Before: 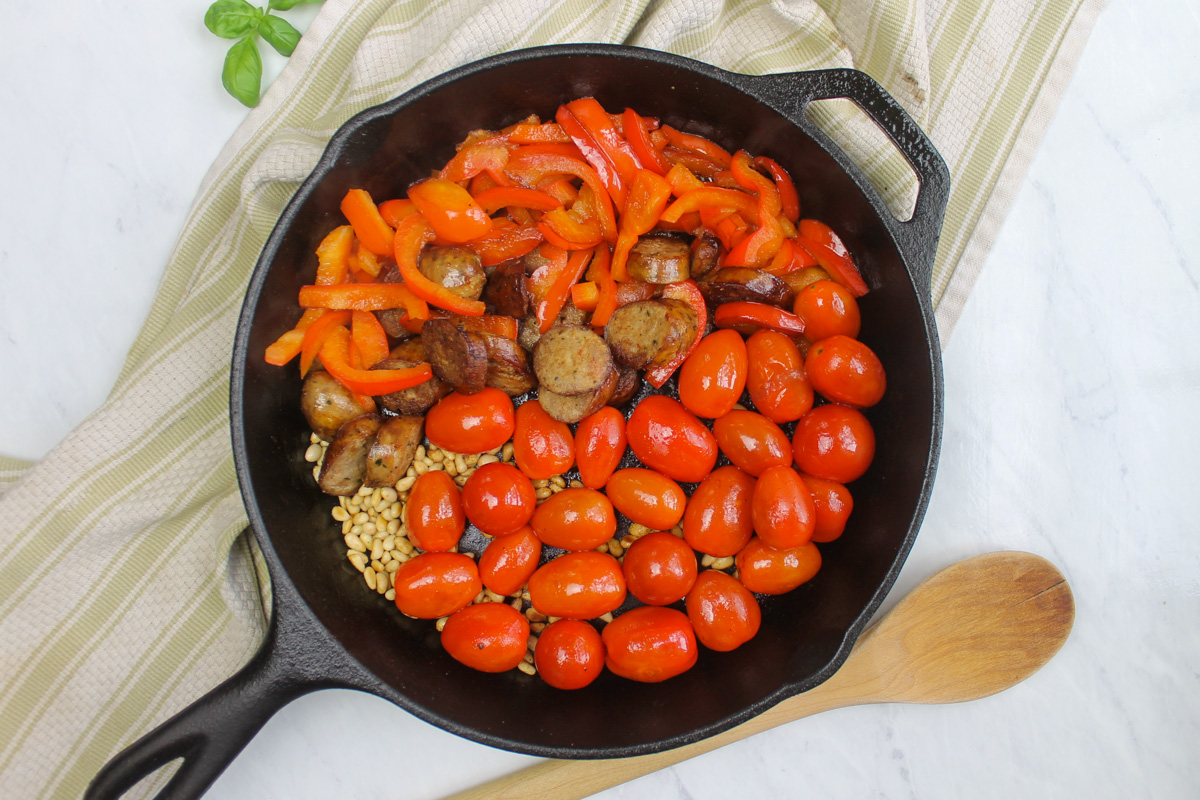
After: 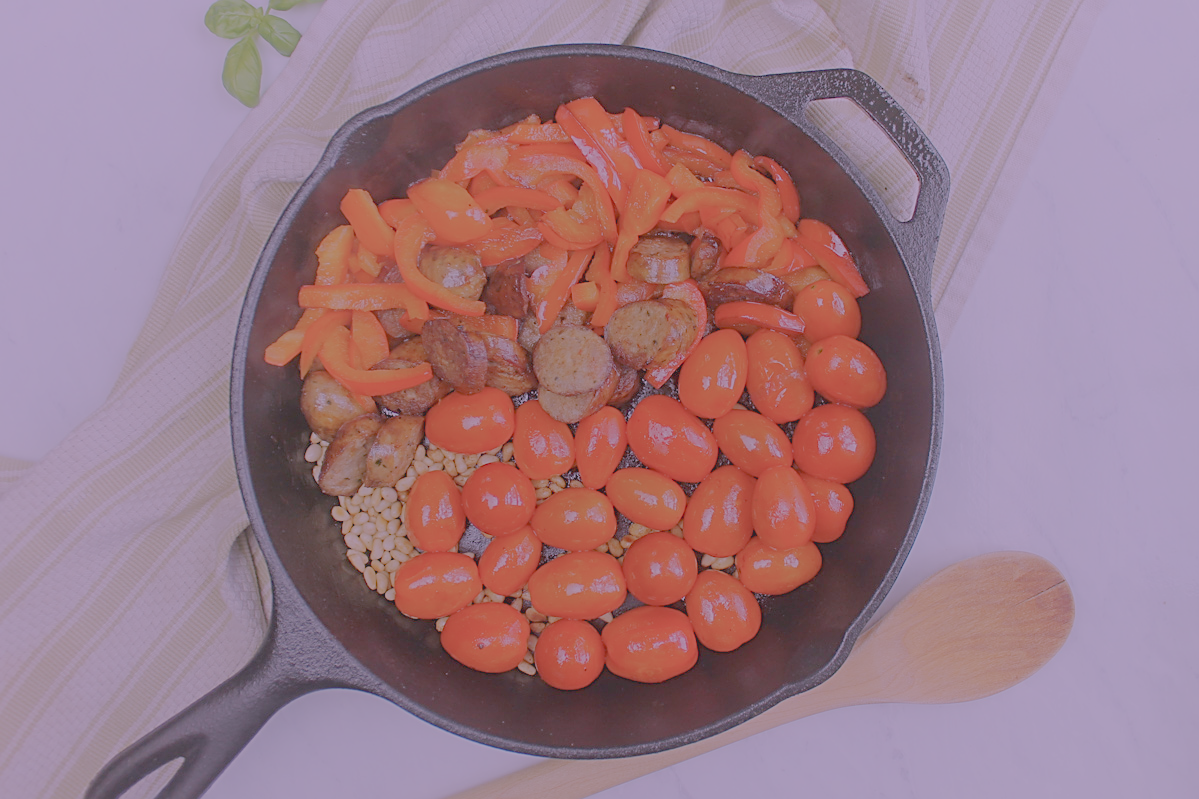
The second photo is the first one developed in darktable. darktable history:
crop: left 0.08%
local contrast: detail 69%
sharpen: on, module defaults
exposure: exposure 0.295 EV, compensate highlight preservation false
color correction: highlights a* 16.06, highlights b* -20.49
filmic rgb: black relative exposure -15.92 EV, white relative exposure 7.97 EV, threshold -0.279 EV, transition 3.19 EV, structure ↔ texture 99.6%, hardness 4.11, latitude 49.54%, contrast 0.516, preserve chrominance no, color science v5 (2021), contrast in shadows safe, contrast in highlights safe, enable highlight reconstruction true
